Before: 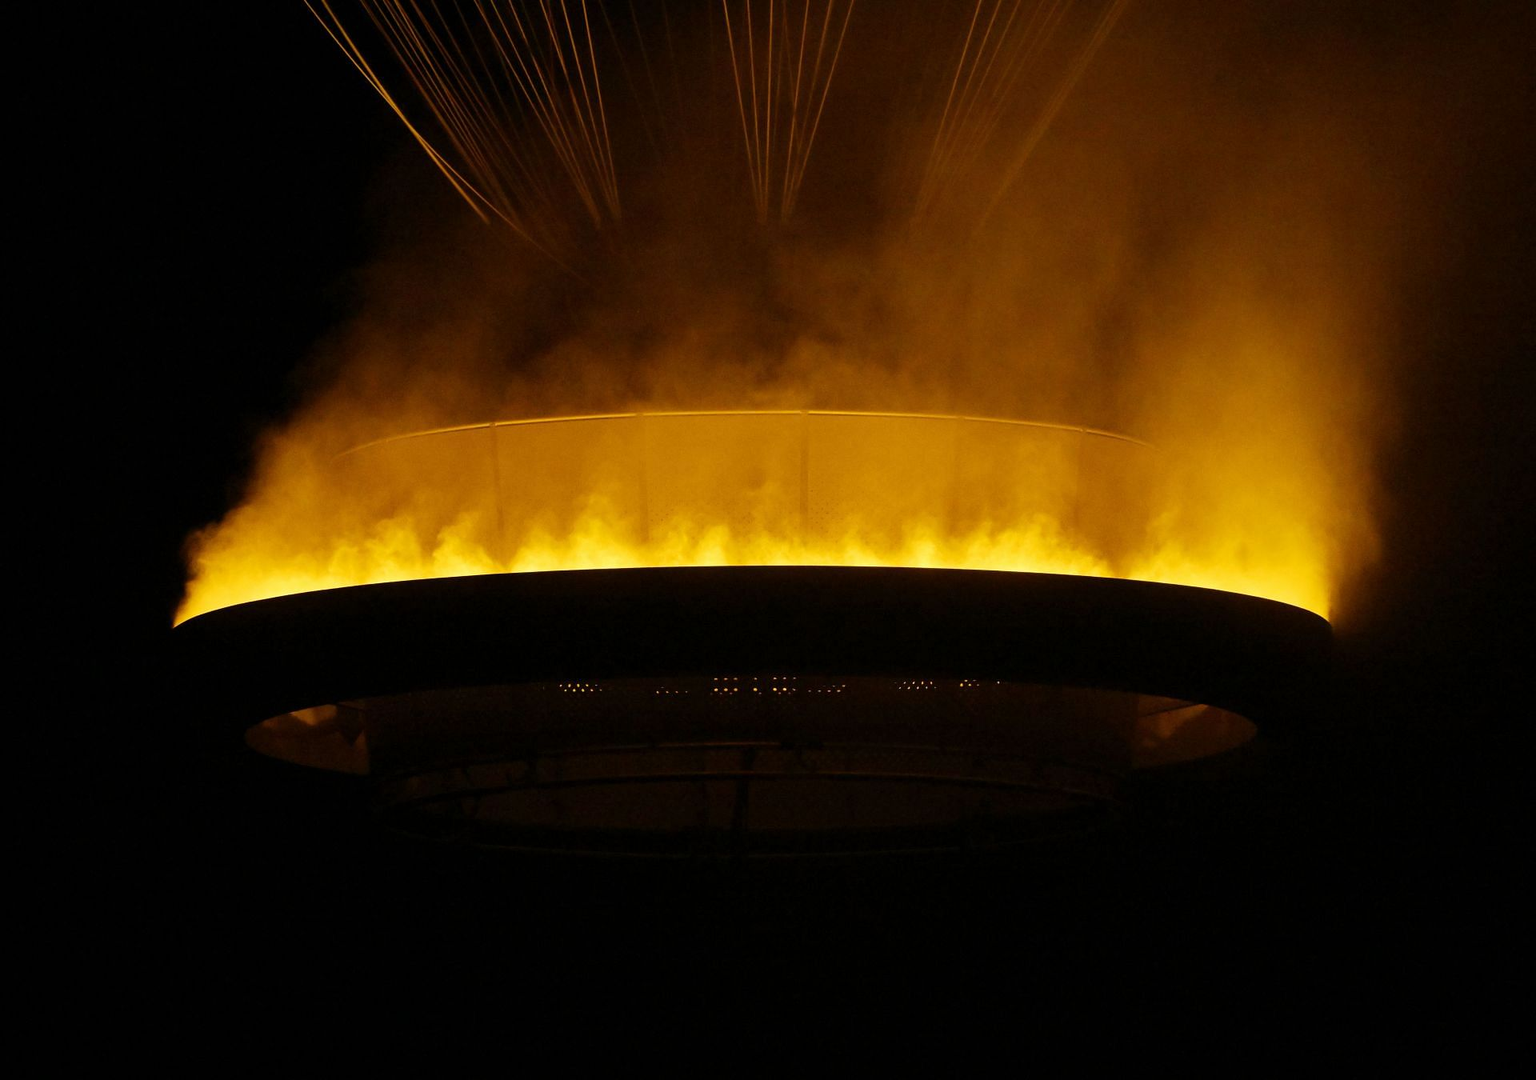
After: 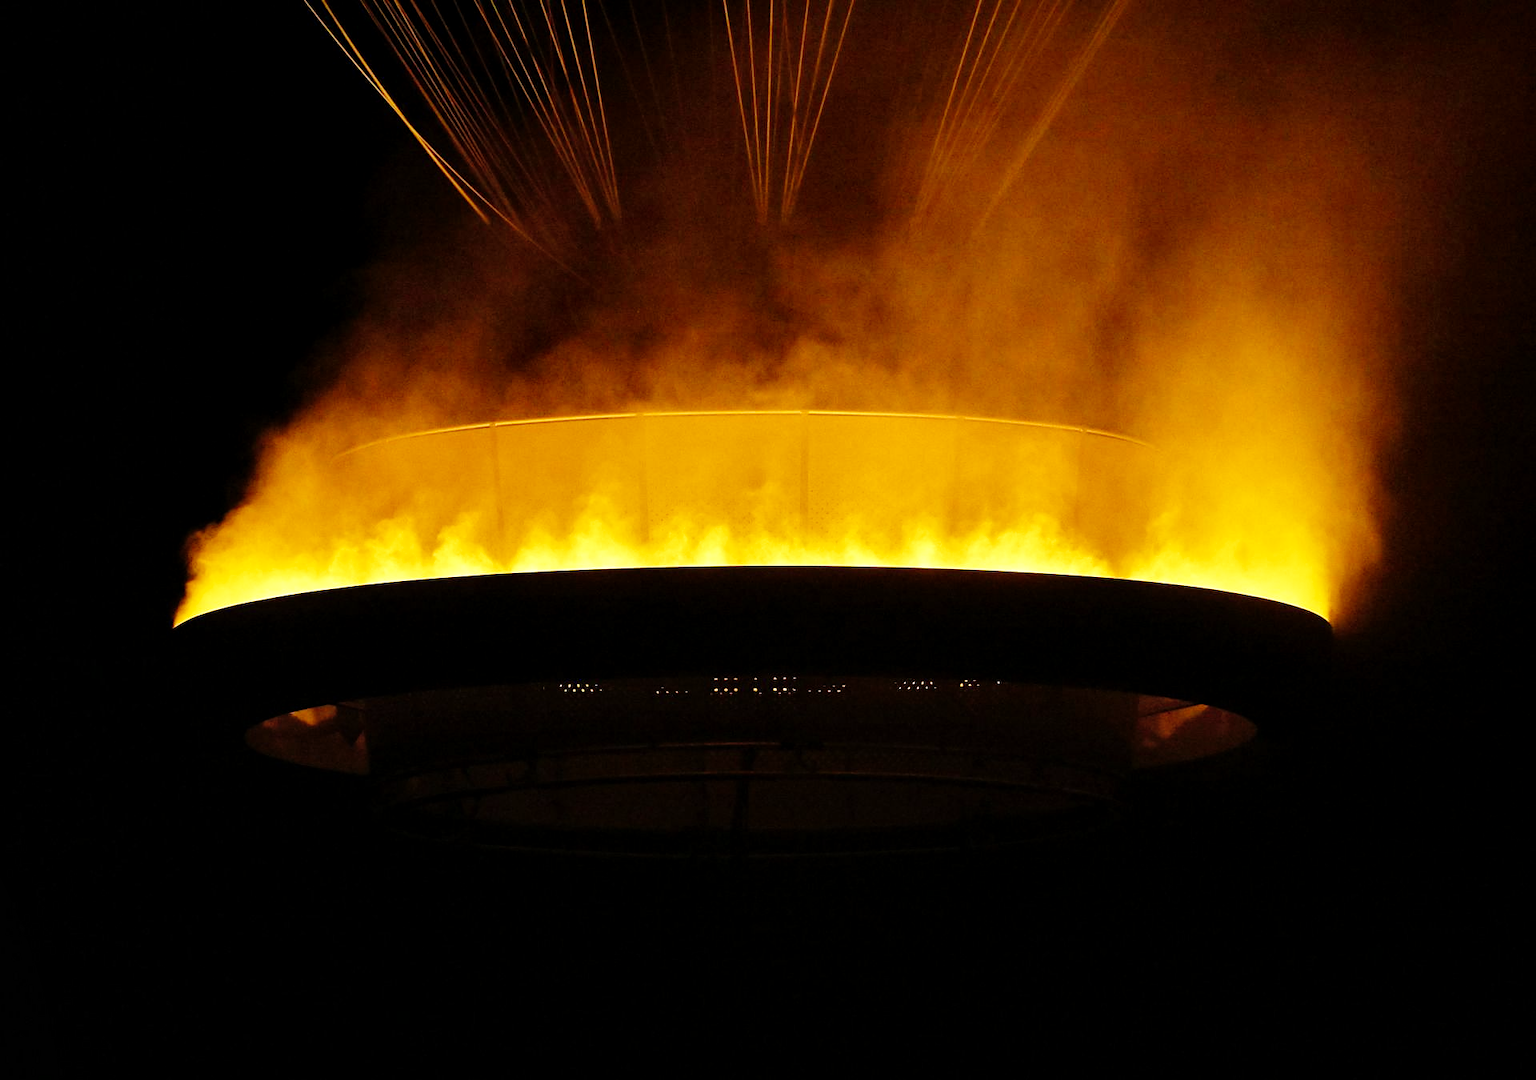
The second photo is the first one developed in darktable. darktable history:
sharpen: amount 0.2
shadows and highlights: shadows 10, white point adjustment 1, highlights -40
base curve: curves: ch0 [(0, 0) (0.008, 0.007) (0.022, 0.029) (0.048, 0.089) (0.092, 0.197) (0.191, 0.399) (0.275, 0.534) (0.357, 0.65) (0.477, 0.78) (0.542, 0.833) (0.799, 0.973) (1, 1)], preserve colors none
local contrast: highlights 100%, shadows 100%, detail 120%, midtone range 0.2
